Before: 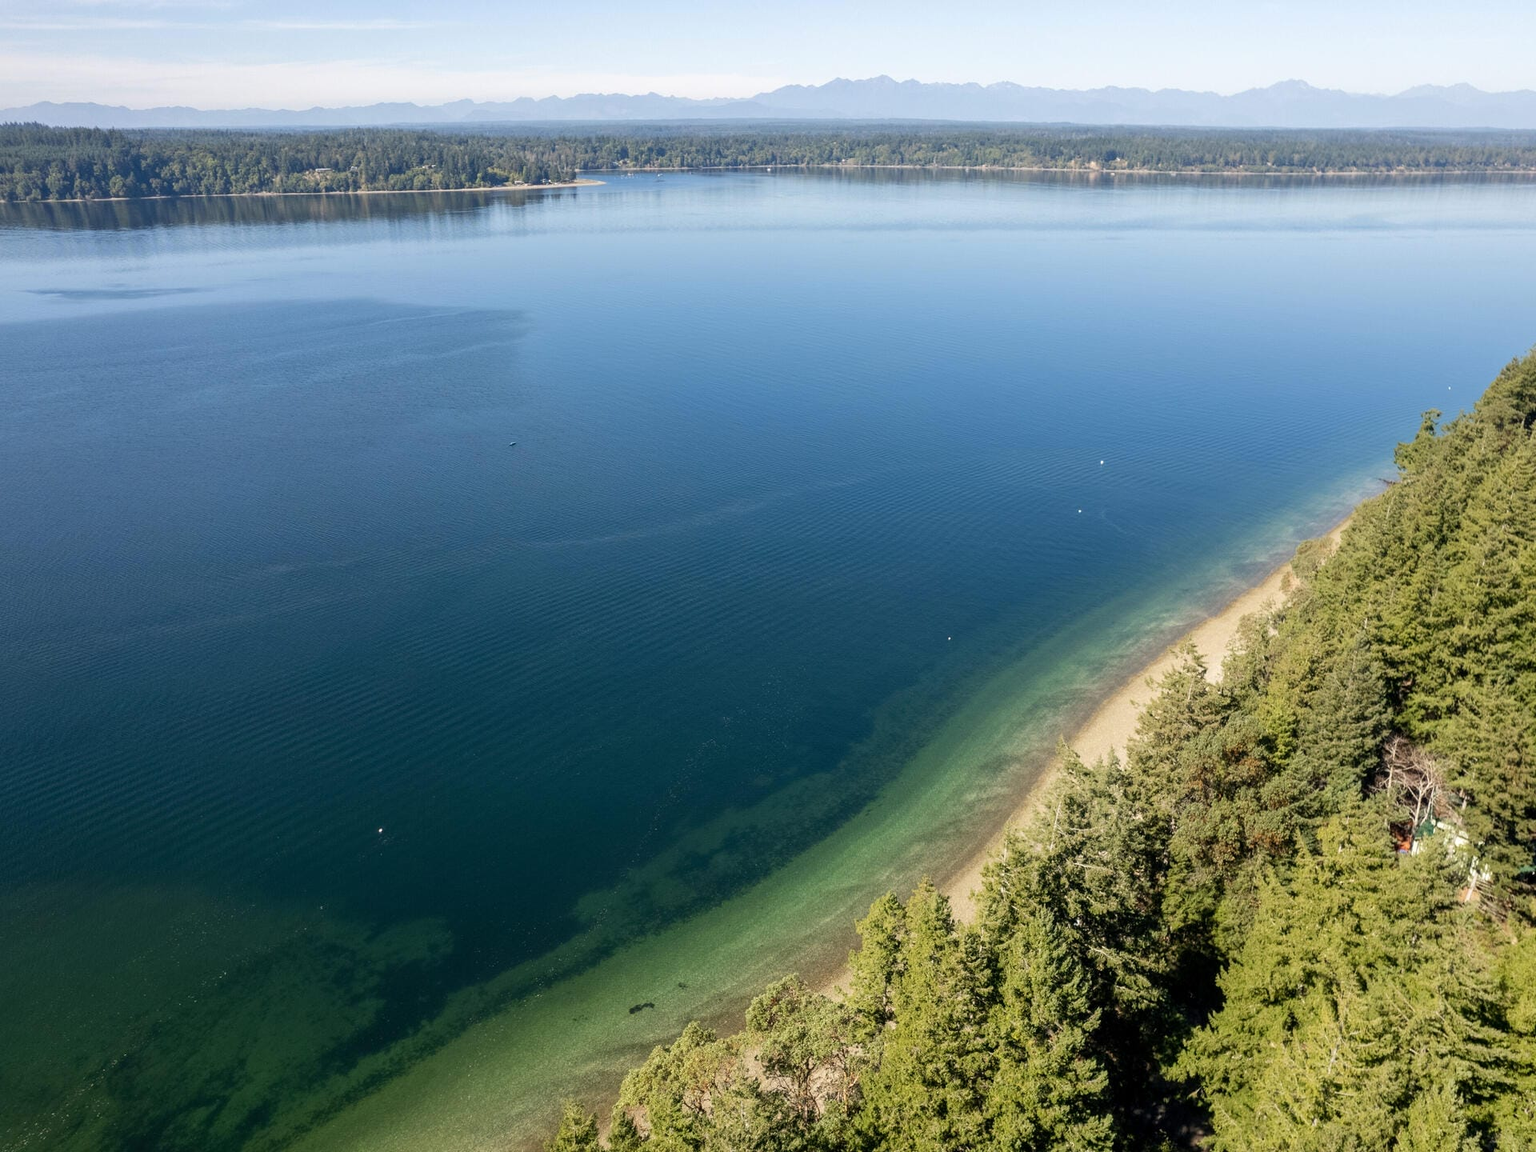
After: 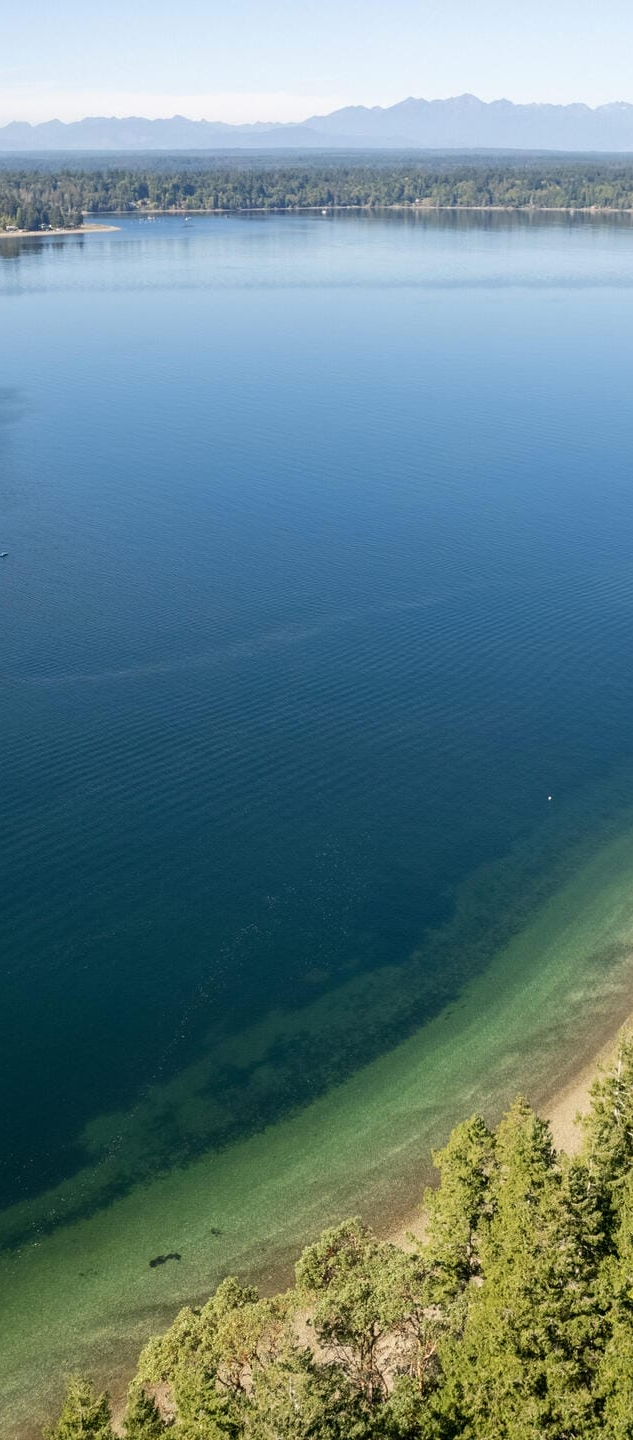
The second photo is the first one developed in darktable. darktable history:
crop: left 33.195%, right 33.809%
